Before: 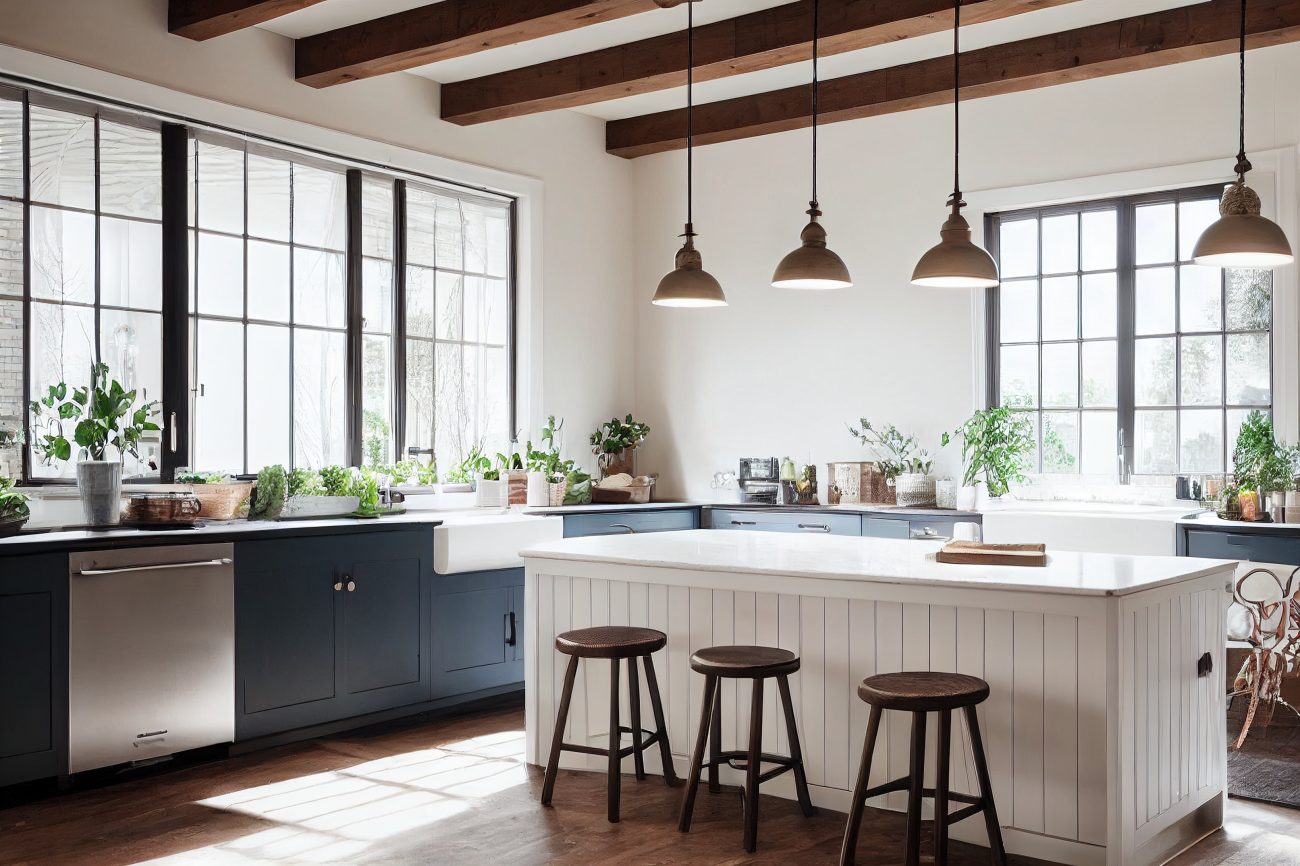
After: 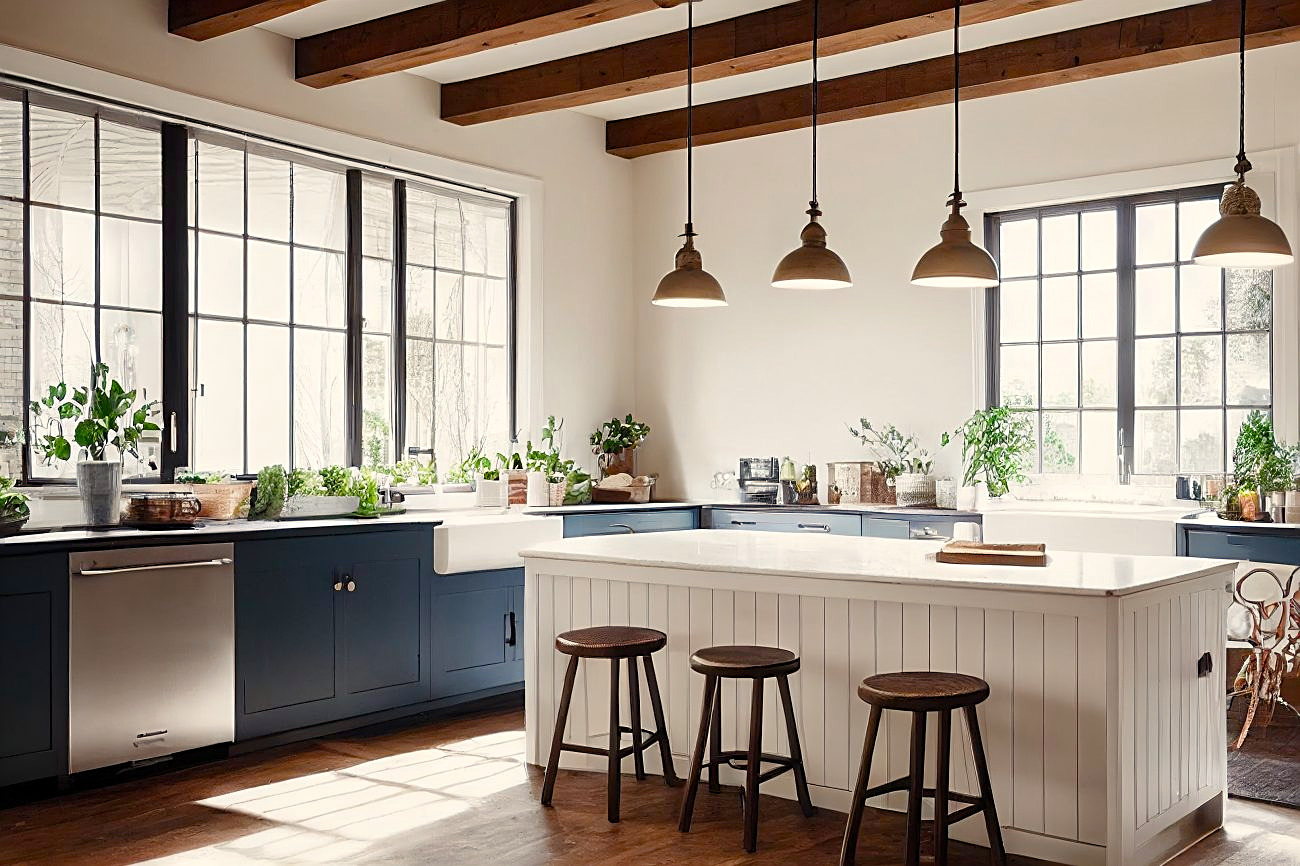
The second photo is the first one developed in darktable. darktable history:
color balance rgb: highlights gain › chroma 3.011%, highlights gain › hue 74.17°, perceptual saturation grading › global saturation 20%, perceptual saturation grading › highlights -25.368%, perceptual saturation grading › shadows 49.302%
sharpen: on, module defaults
